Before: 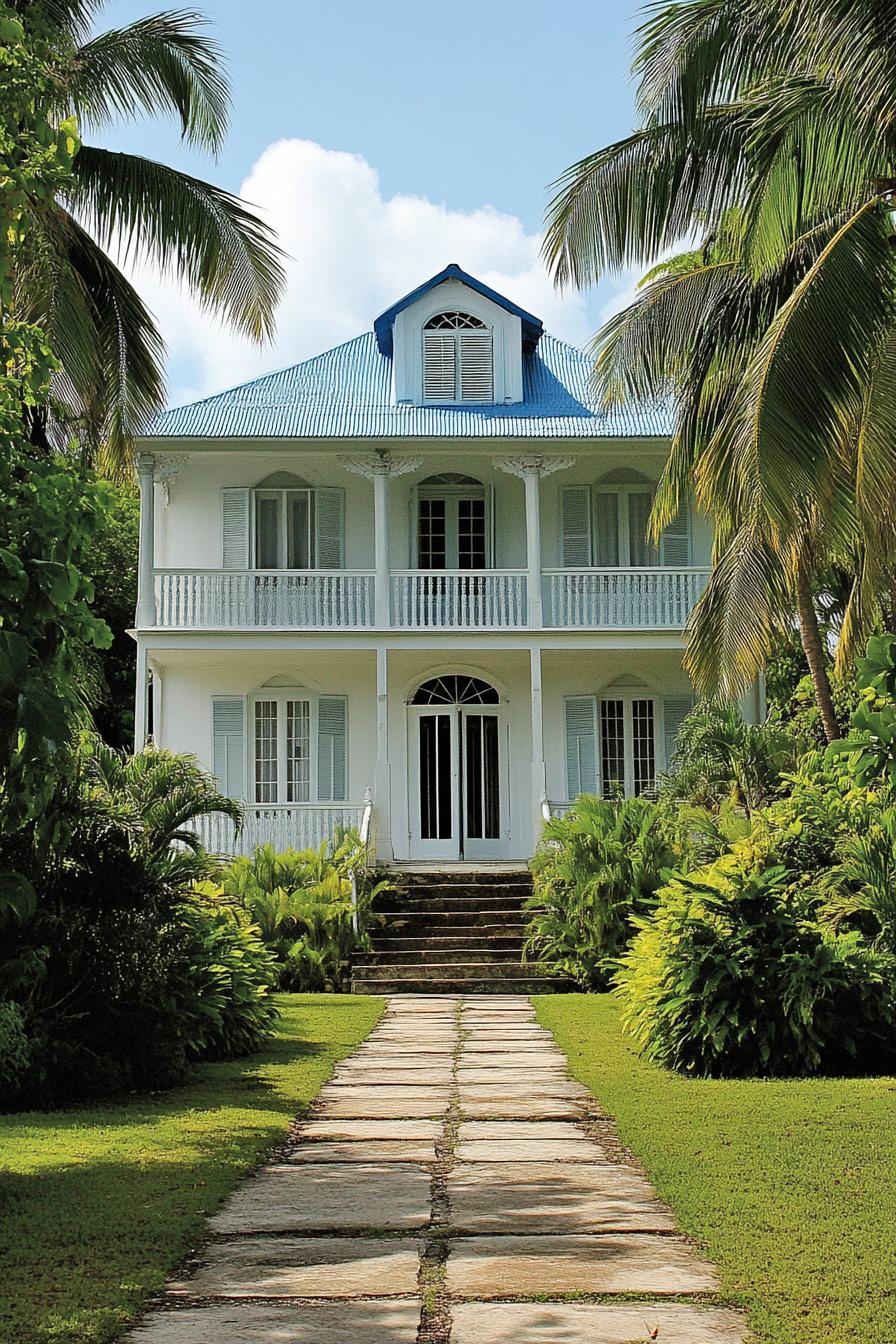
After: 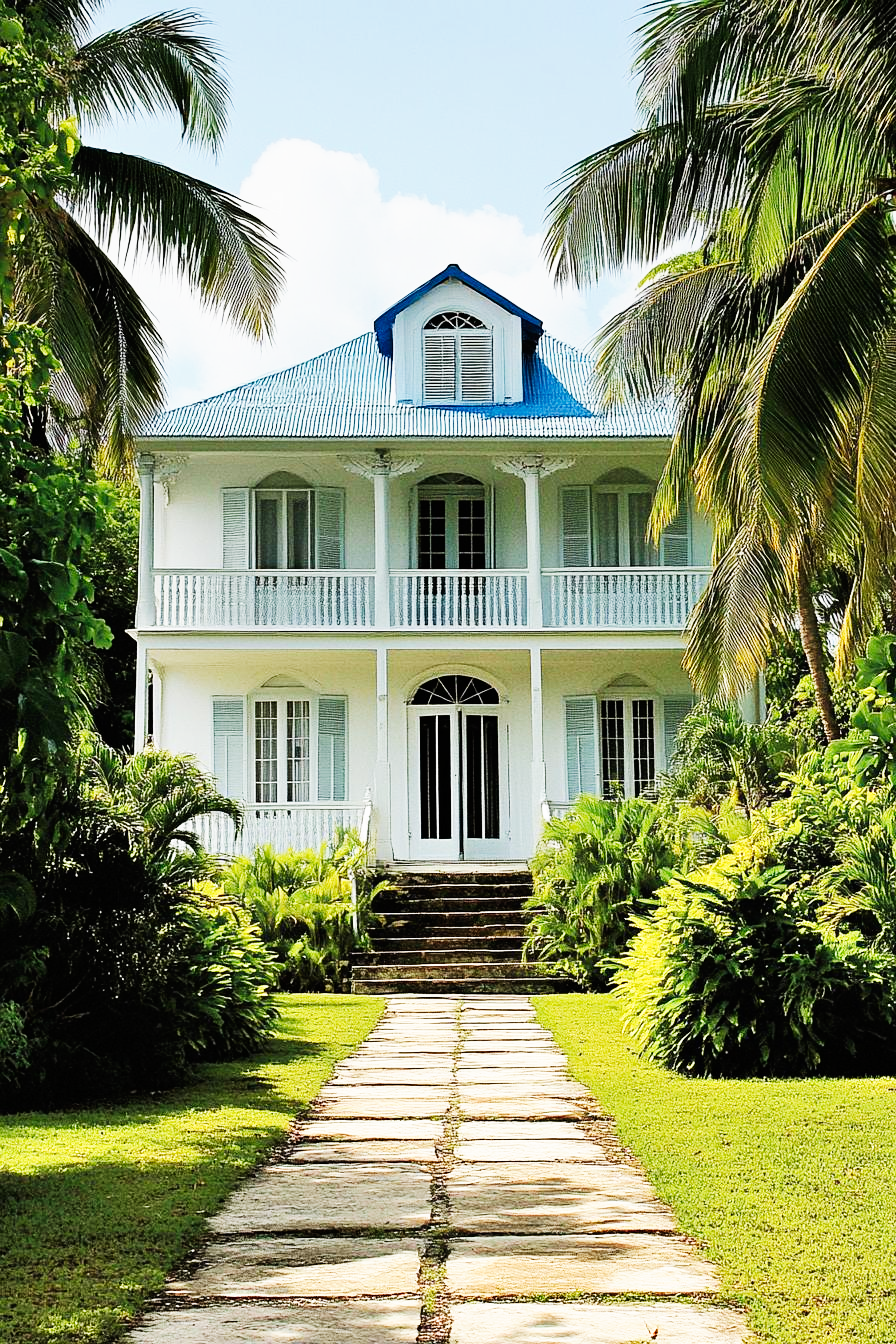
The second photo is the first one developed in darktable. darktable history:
base curve: curves: ch0 [(0, 0) (0.007, 0.004) (0.027, 0.03) (0.046, 0.07) (0.207, 0.54) (0.442, 0.872) (0.673, 0.972) (1, 1)], preserve colors none
graduated density: rotation -0.352°, offset 57.64
